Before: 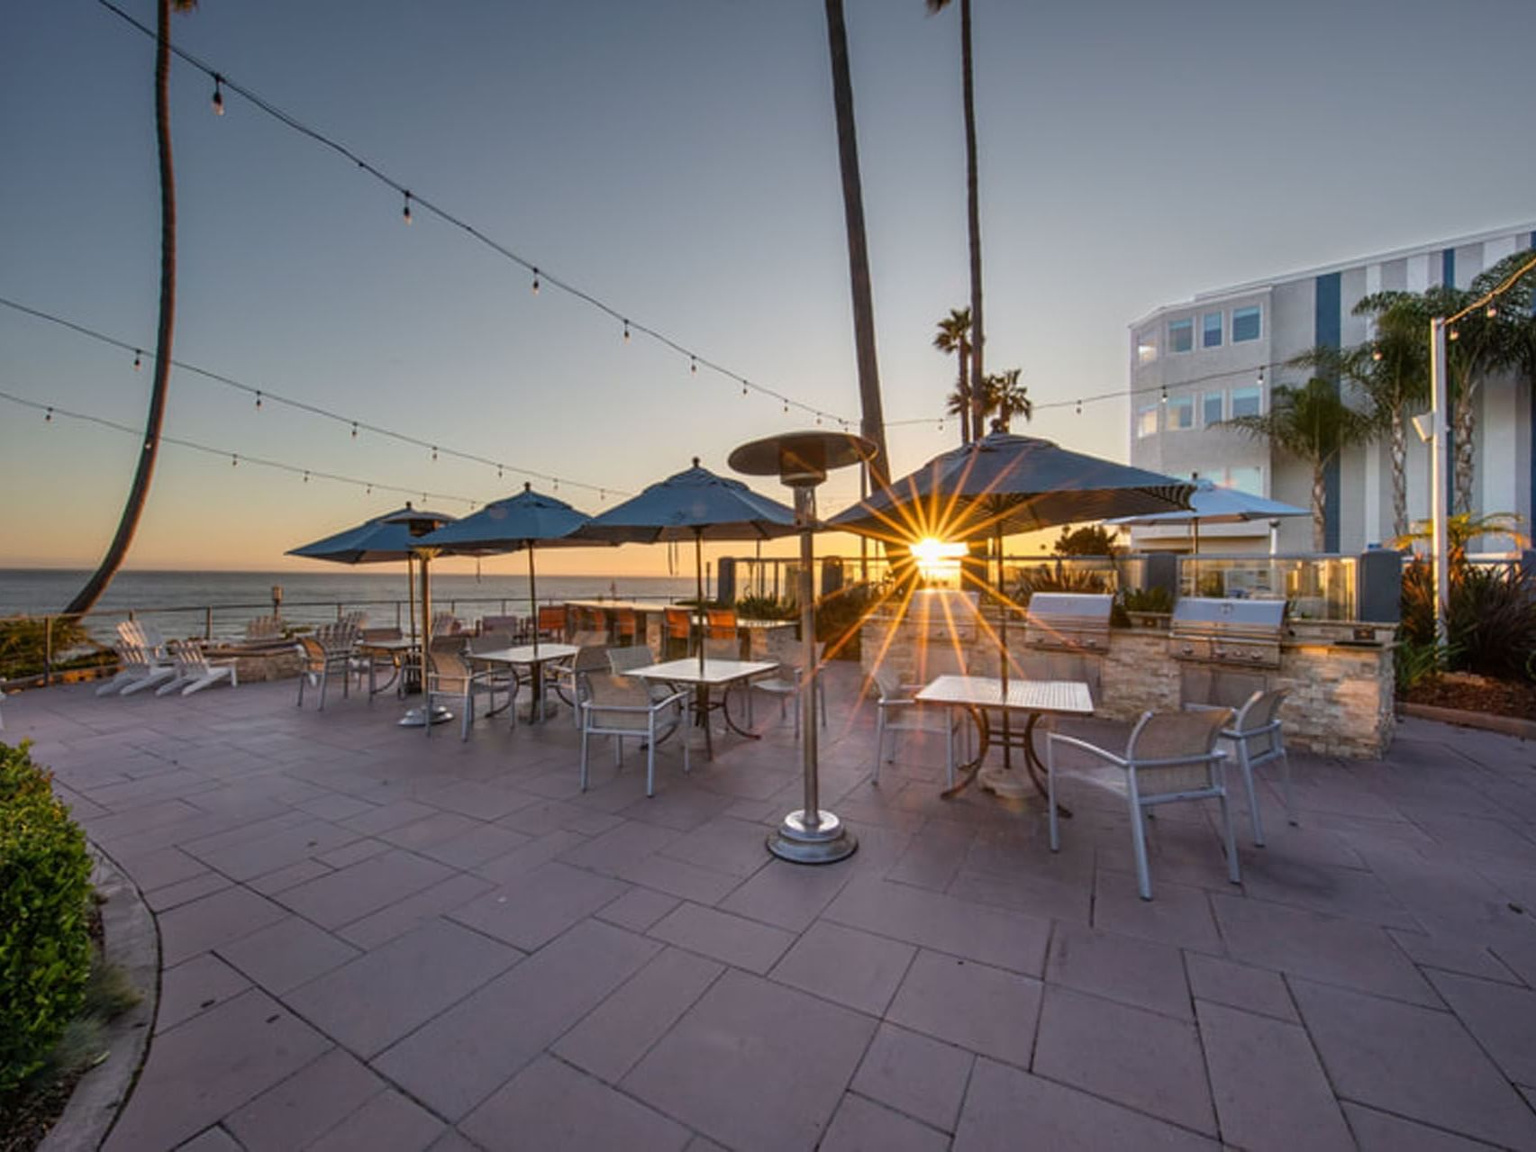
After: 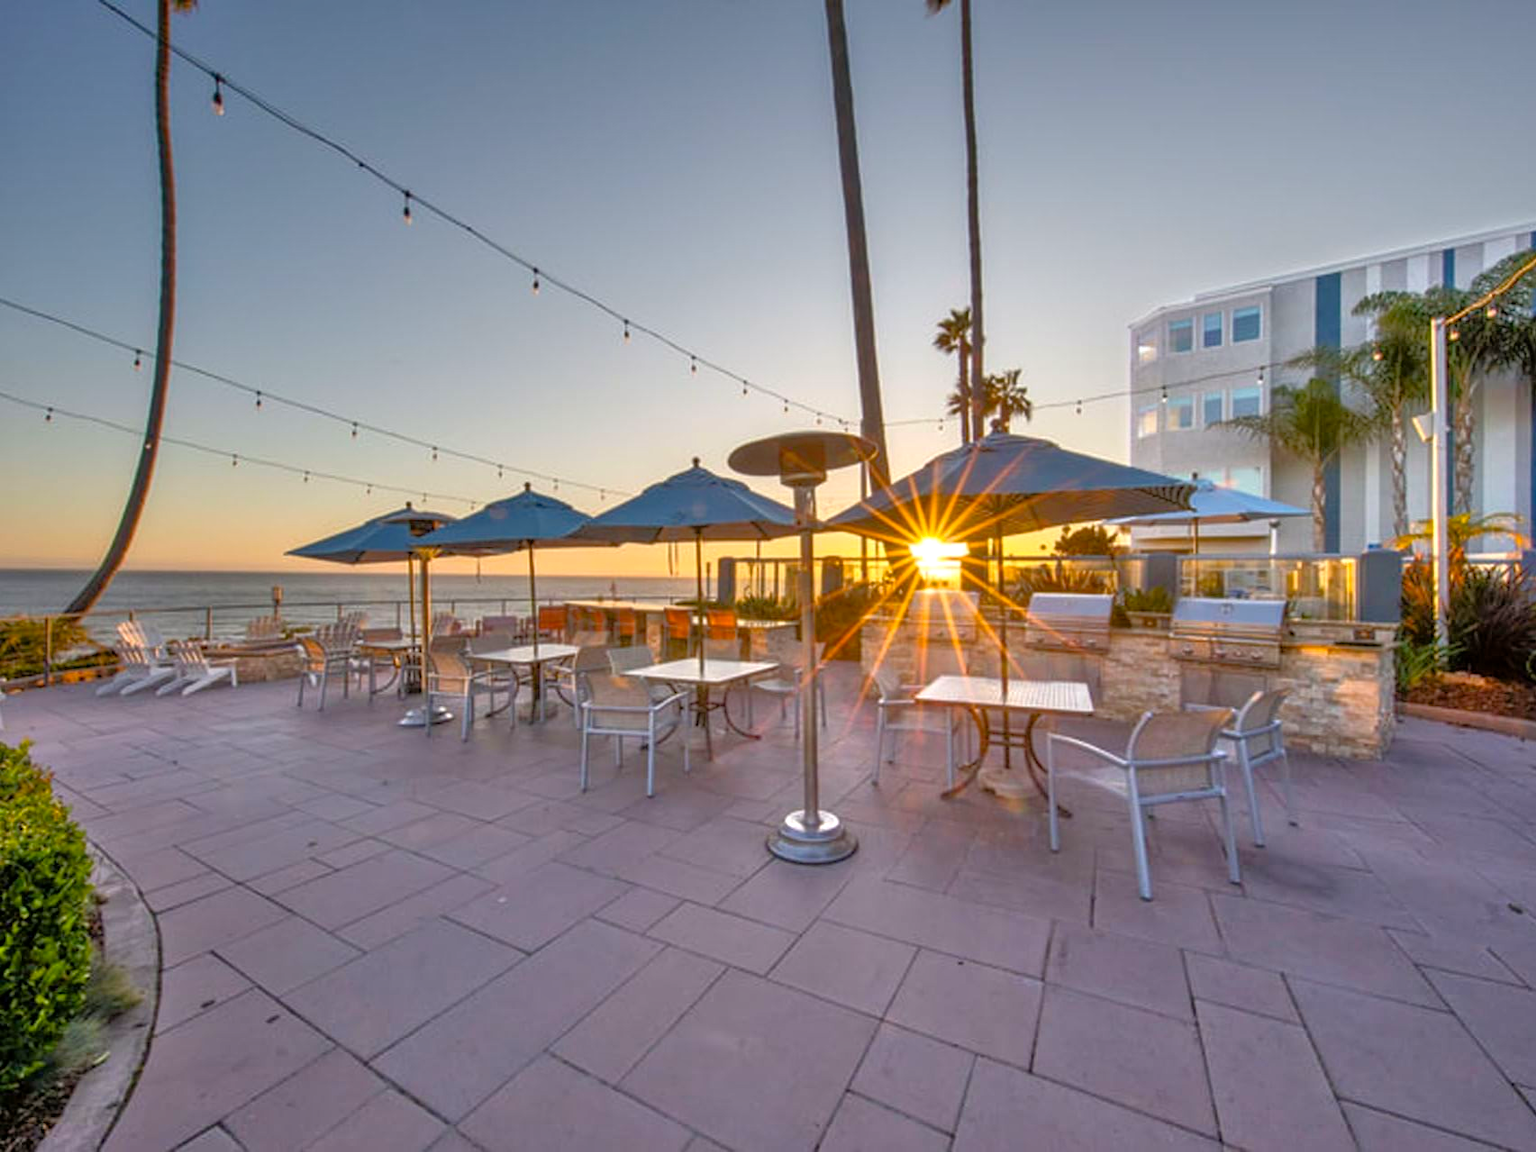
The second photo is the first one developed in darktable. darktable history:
color balance rgb: power › luminance -8.904%, highlights gain › chroma 0.147%, highlights gain › hue 330.25°, perceptual saturation grading › global saturation 18.813%, contrast -9.418%
tone equalizer: -7 EV 0.149 EV, -6 EV 0.636 EV, -5 EV 1.13 EV, -4 EV 1.35 EV, -3 EV 1.12 EV, -2 EV 0.6 EV, -1 EV 0.158 EV
exposure: black level correction 0.001, exposure 0.499 EV, compensate exposure bias true, compensate highlight preservation false
